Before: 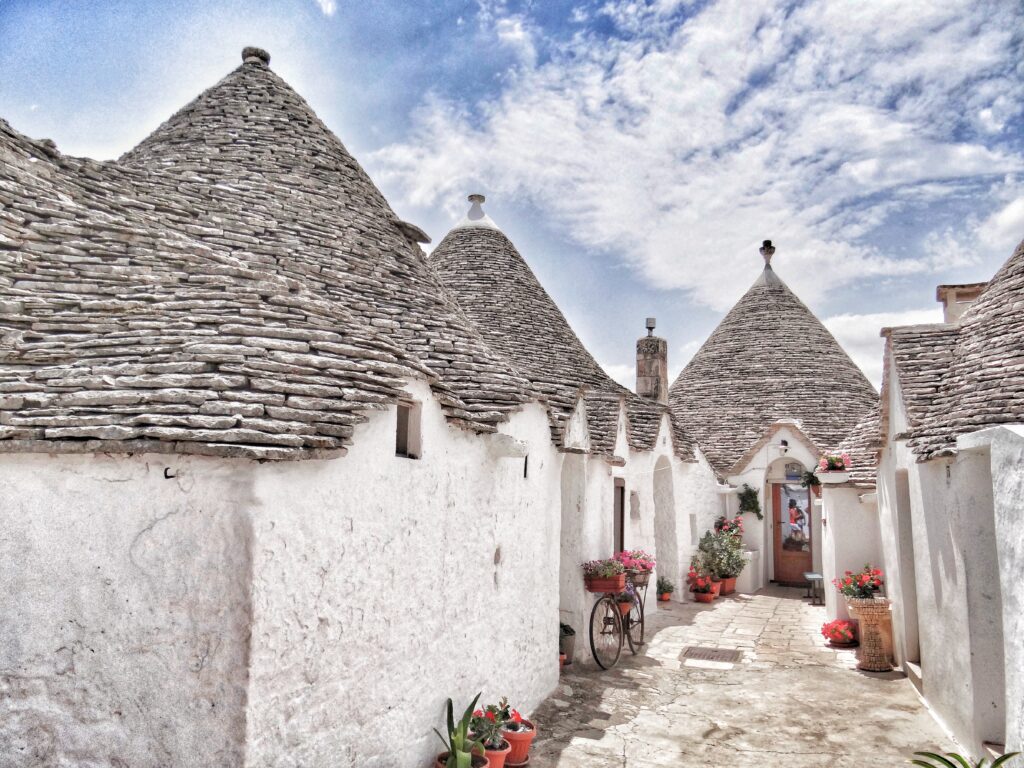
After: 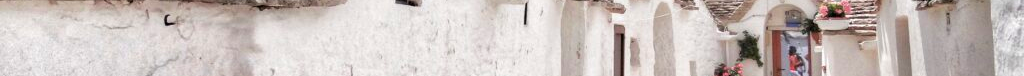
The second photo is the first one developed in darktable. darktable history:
velvia: on, module defaults
crop and rotate: top 59.084%, bottom 30.916%
